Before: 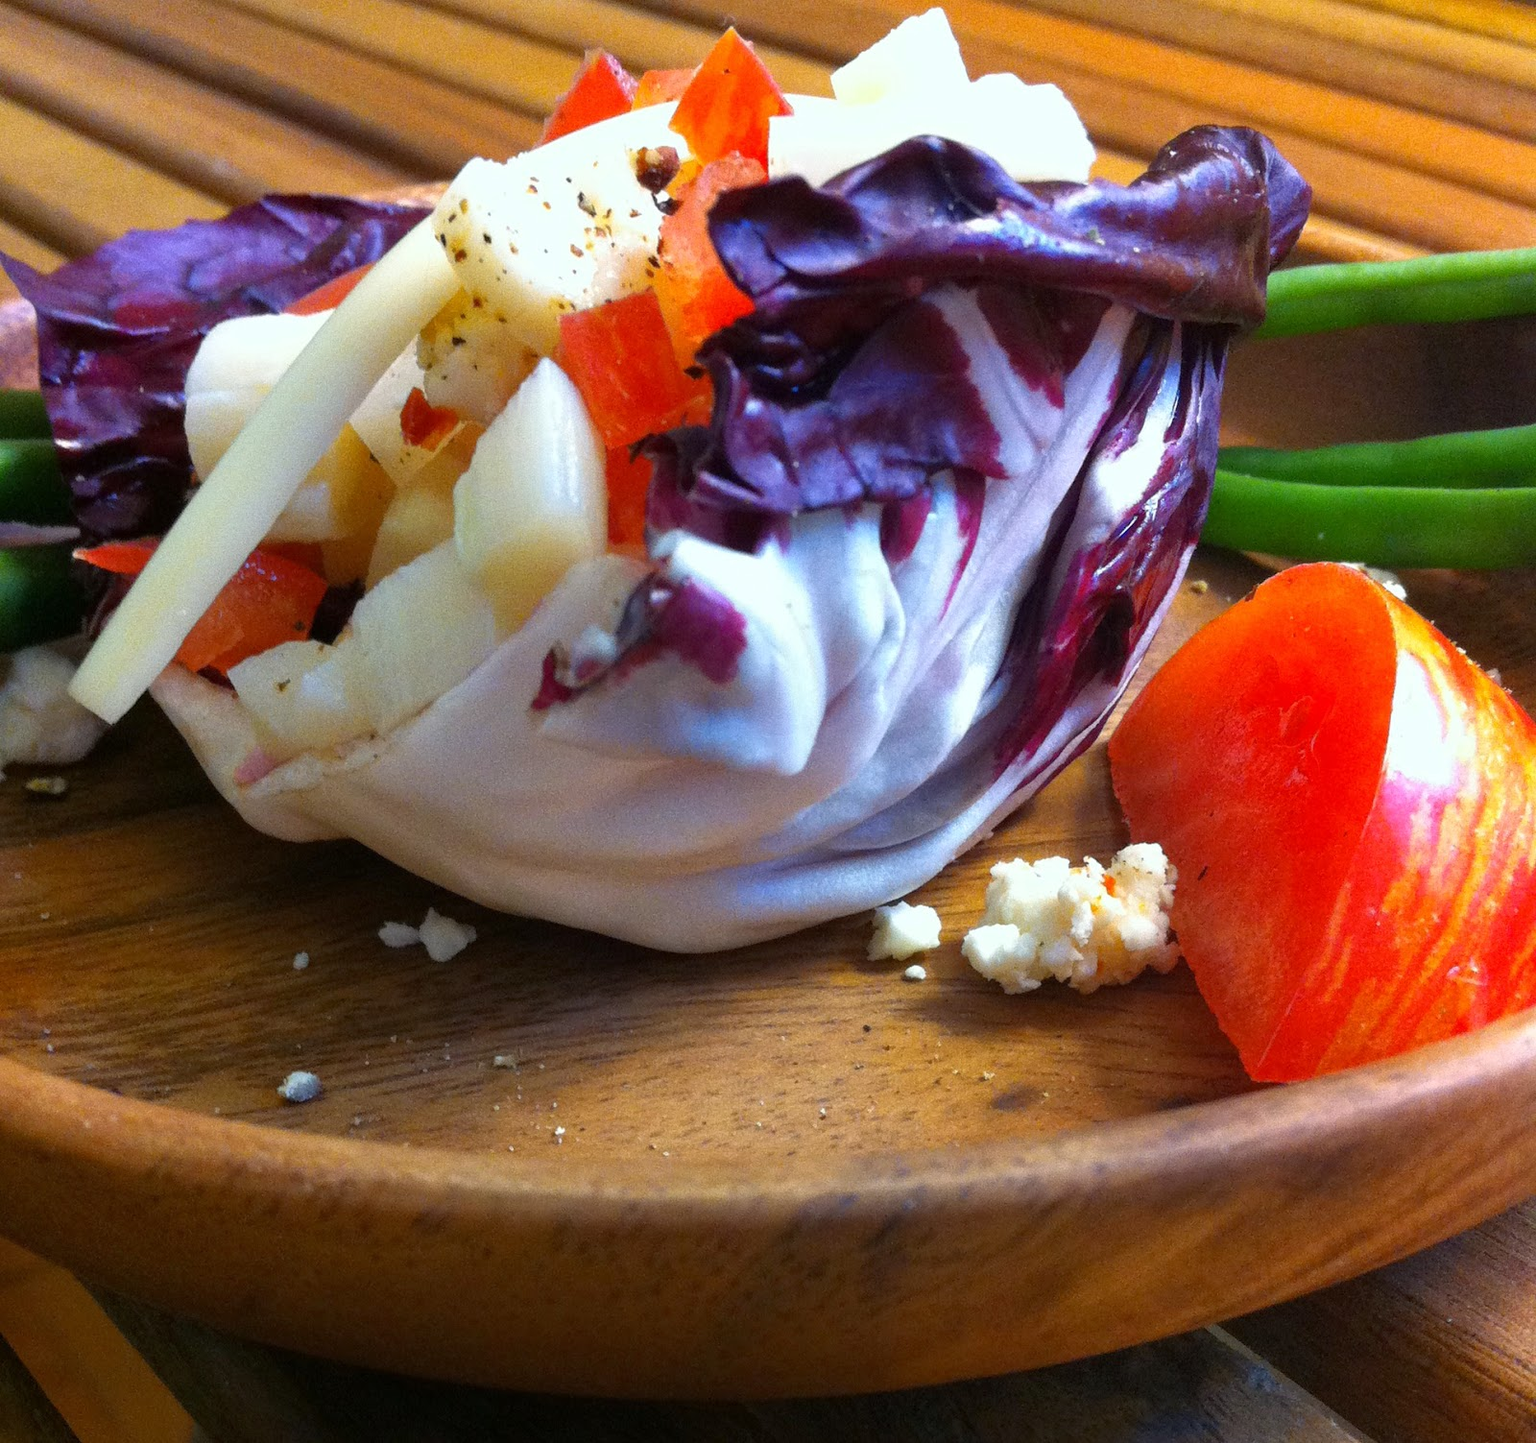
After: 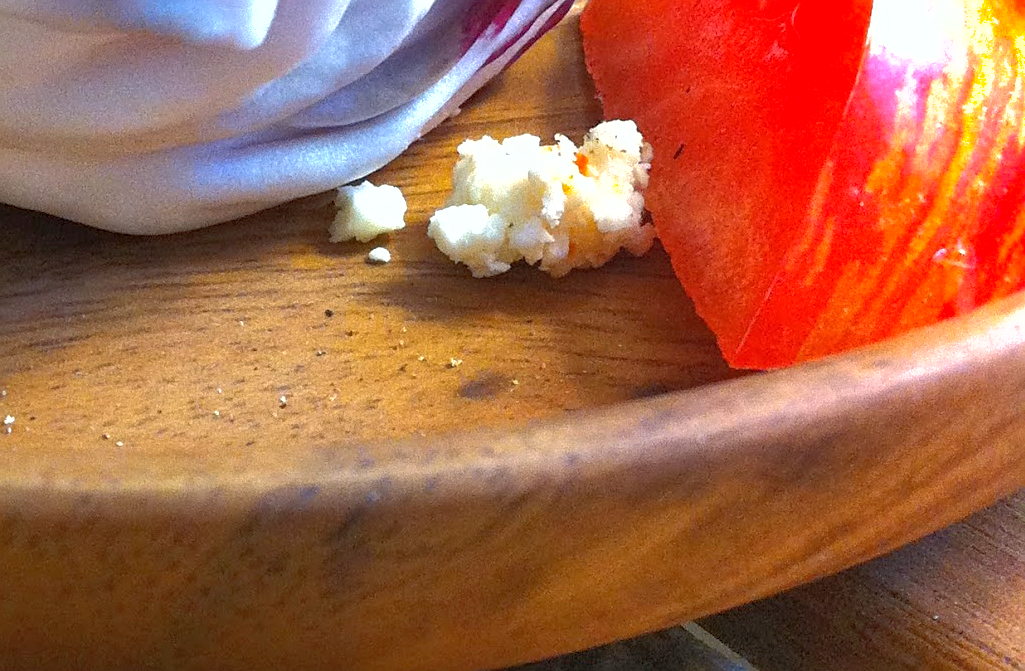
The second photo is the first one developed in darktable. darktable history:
exposure: black level correction 0, exposure 0.499 EV, compensate highlight preservation false
sharpen: amount 0.491
crop and rotate: left 35.894%, top 50.5%, bottom 4.815%
shadows and highlights: on, module defaults
